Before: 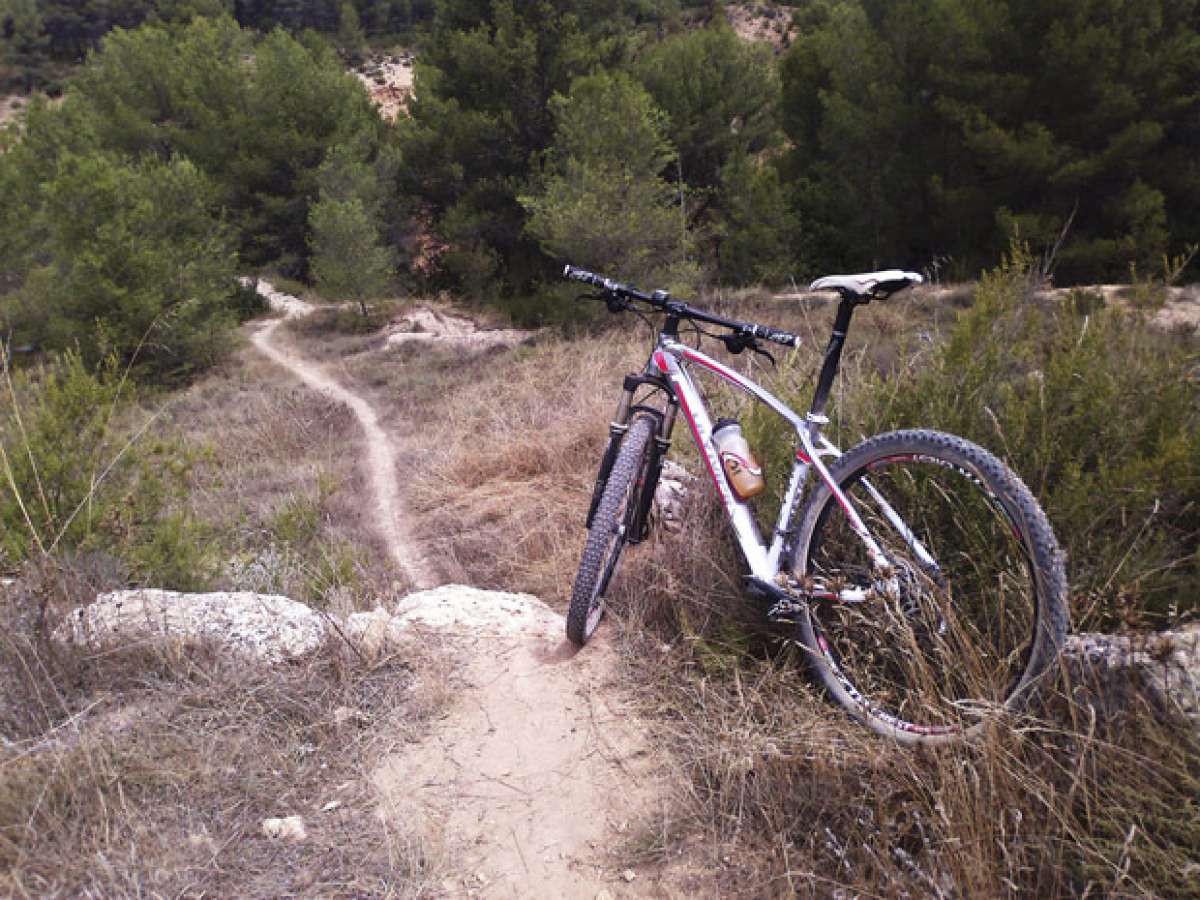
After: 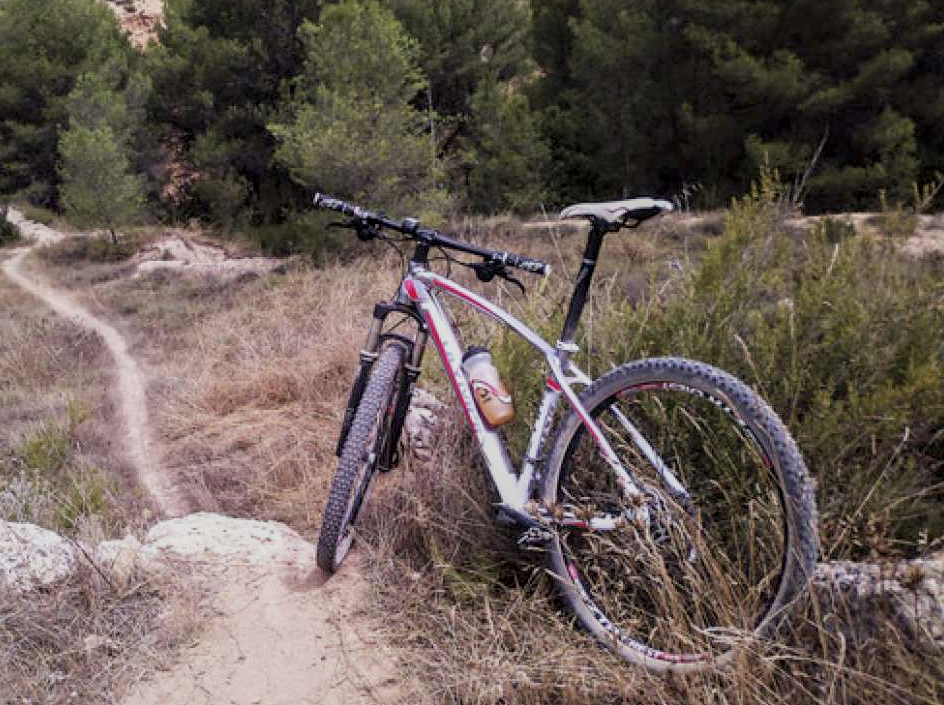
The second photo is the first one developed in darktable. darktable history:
crop and rotate: left 20.881%, top 8.026%, right 0.382%, bottom 13.566%
local contrast: detail 130%
filmic rgb: middle gray luminance 18.32%, black relative exposure -10.45 EV, white relative exposure 3.4 EV, target black luminance 0%, hardness 6.04, latitude 99%, contrast 0.851, shadows ↔ highlights balance 0.441%, color science v6 (2022)
